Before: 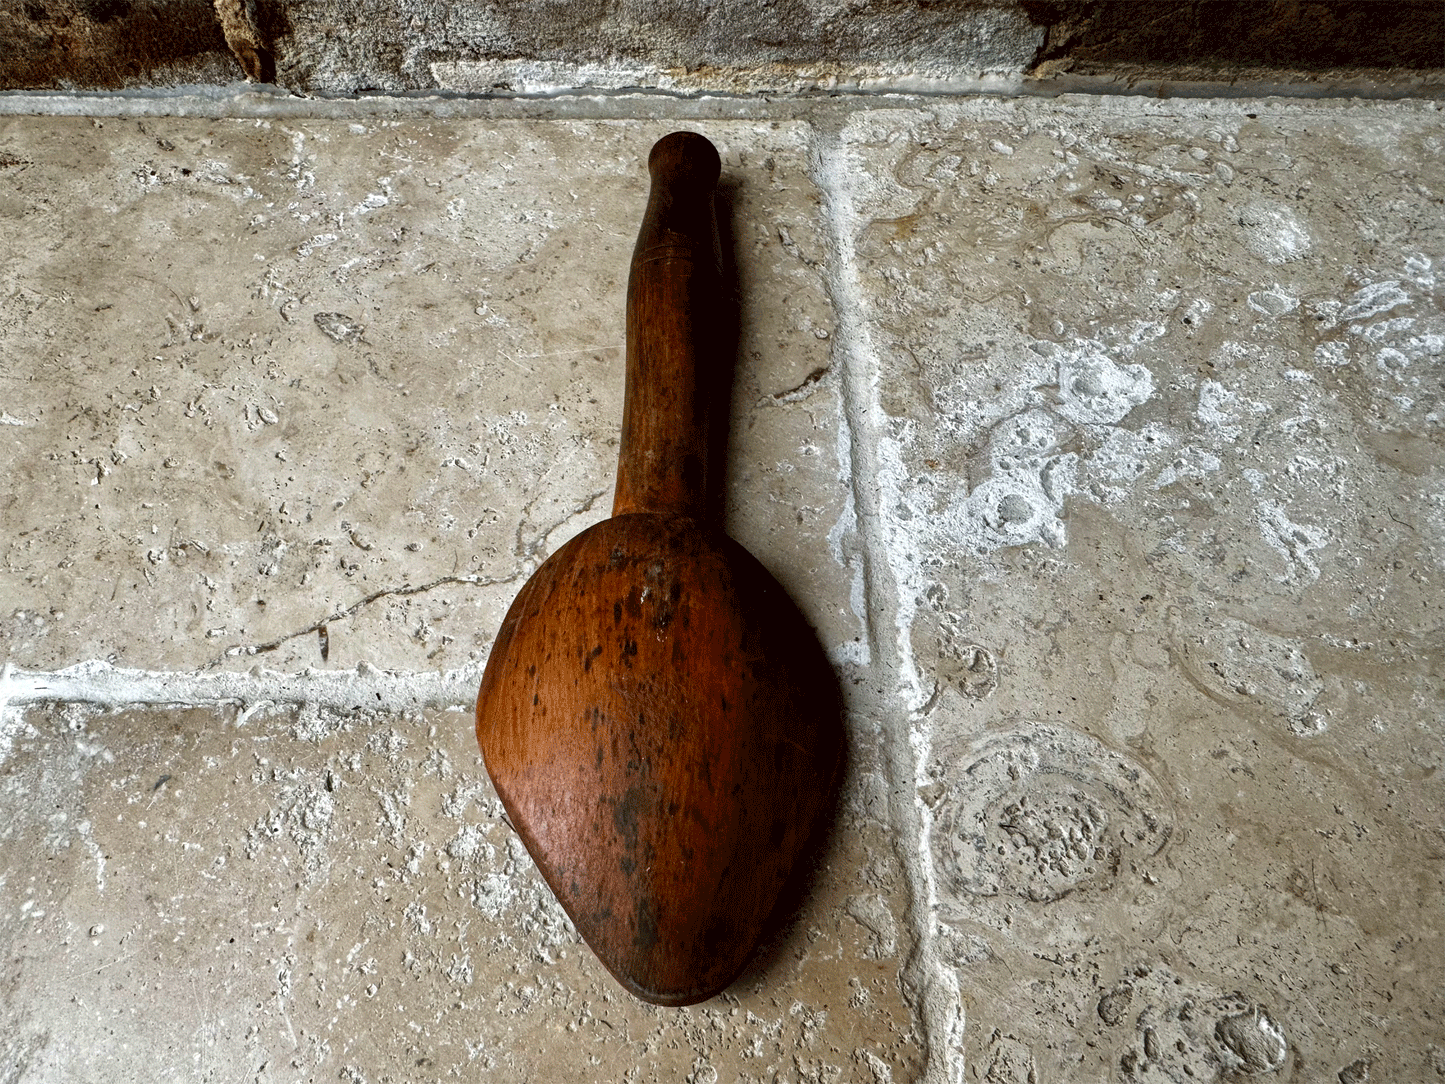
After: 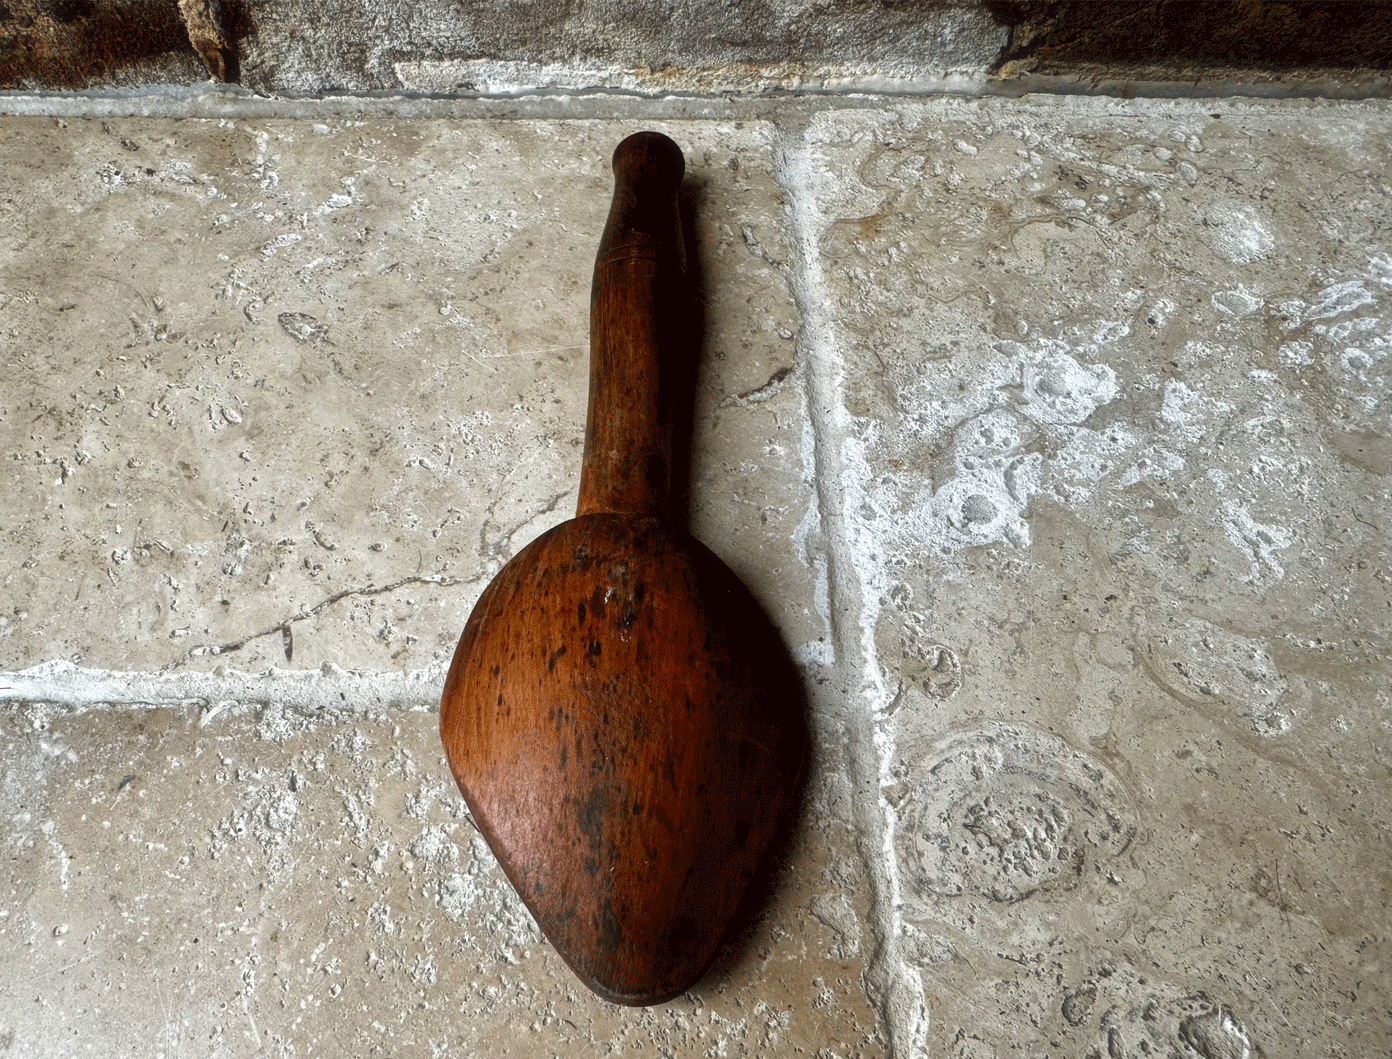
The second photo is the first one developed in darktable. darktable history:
haze removal: strength -0.1, adaptive false
crop and rotate: left 2.536%, right 1.107%, bottom 2.246%
